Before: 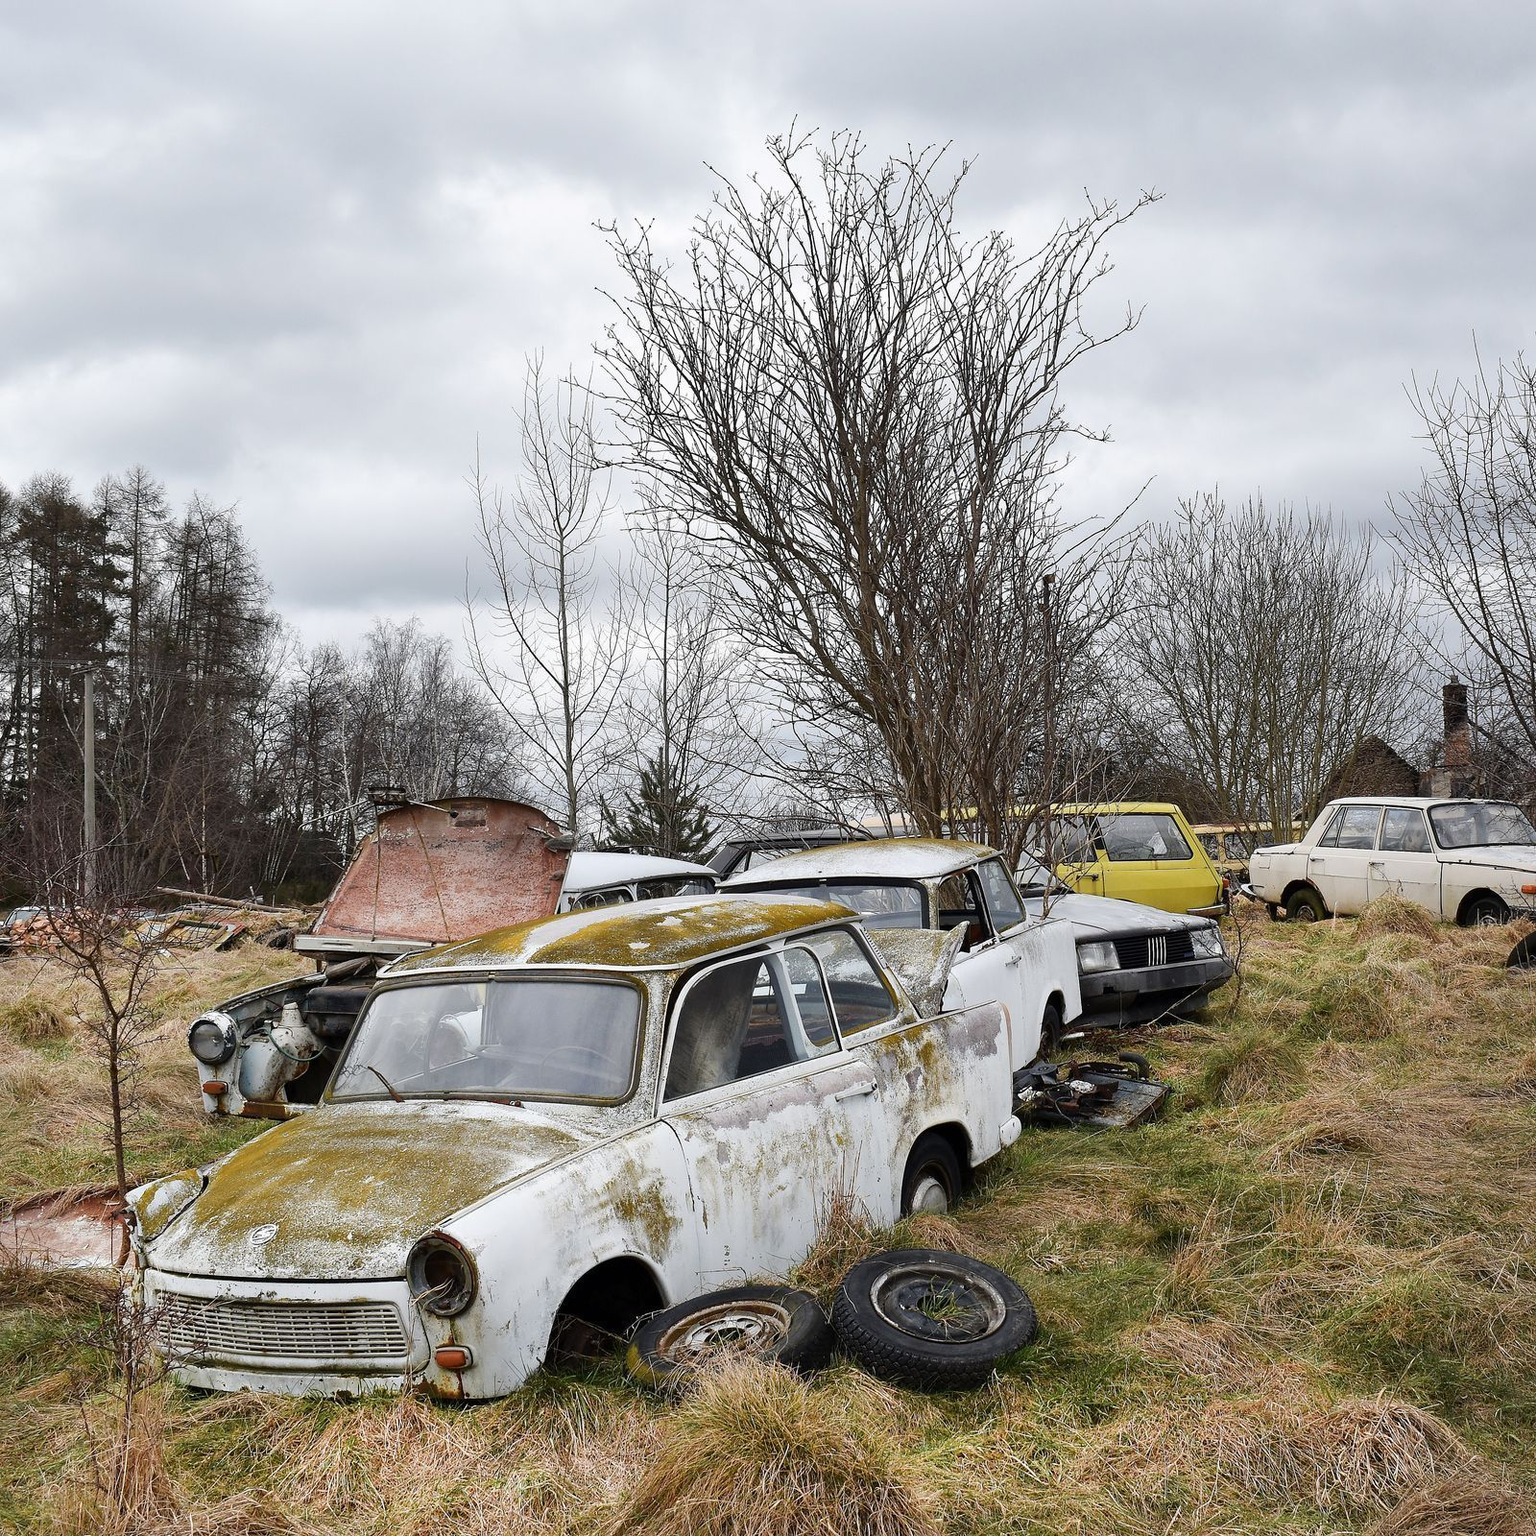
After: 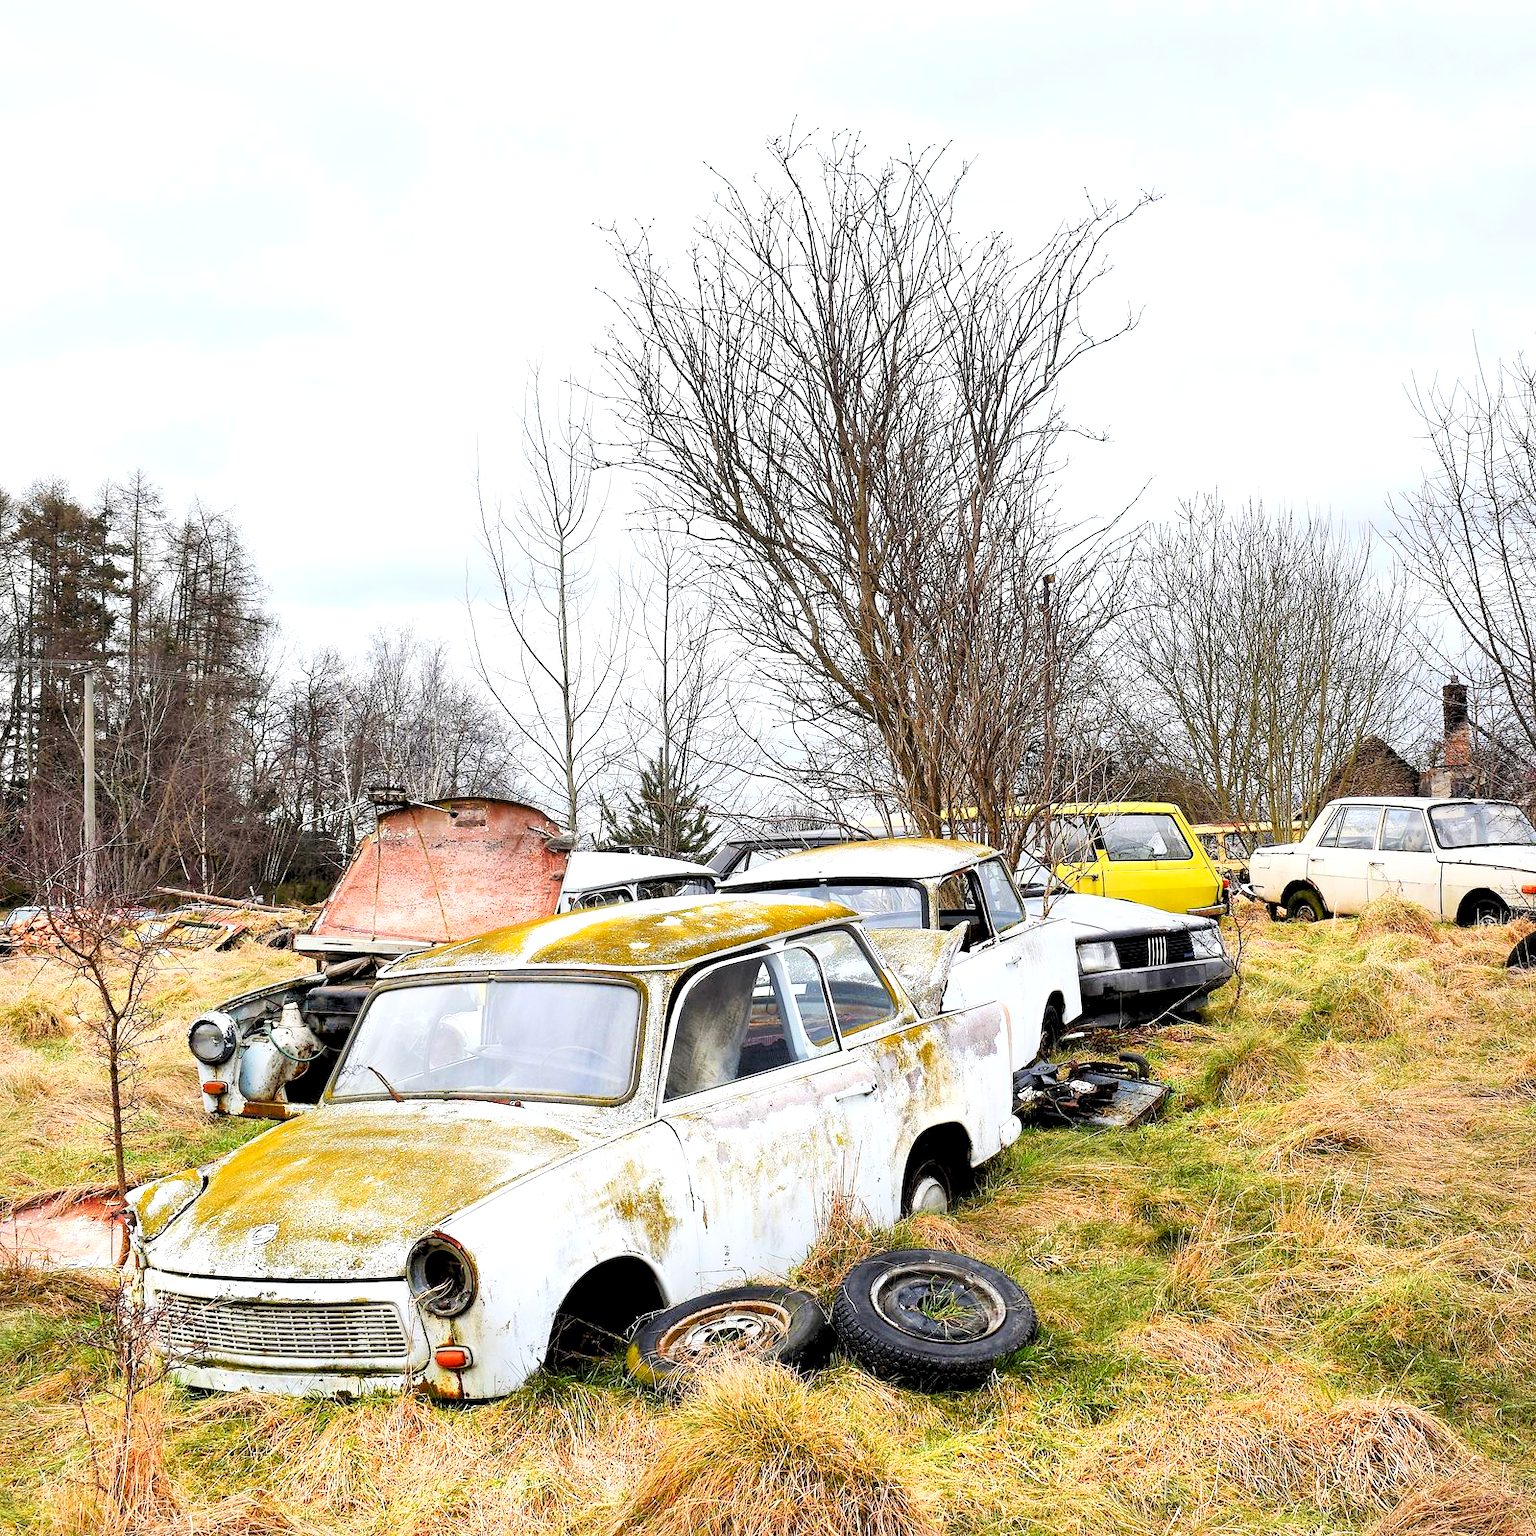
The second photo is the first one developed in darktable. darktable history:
exposure: black level correction 0, exposure 0.691 EV, compensate exposure bias true, compensate highlight preservation false
contrast brightness saturation: contrast 0.166, saturation 0.317
levels: levels [0.093, 0.434, 0.988]
